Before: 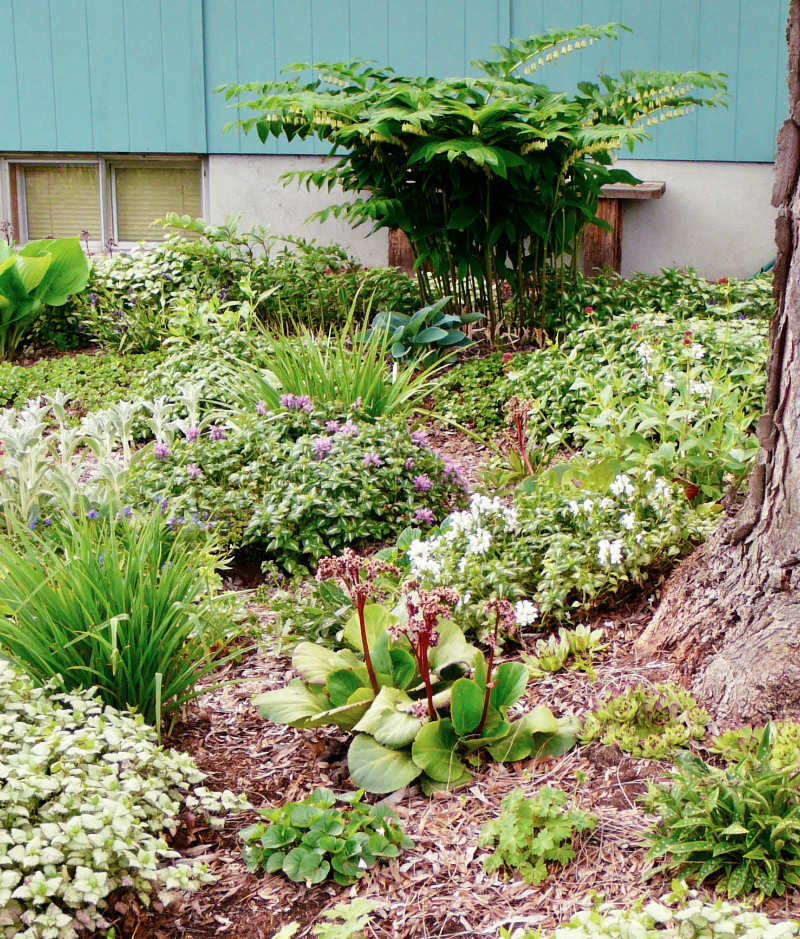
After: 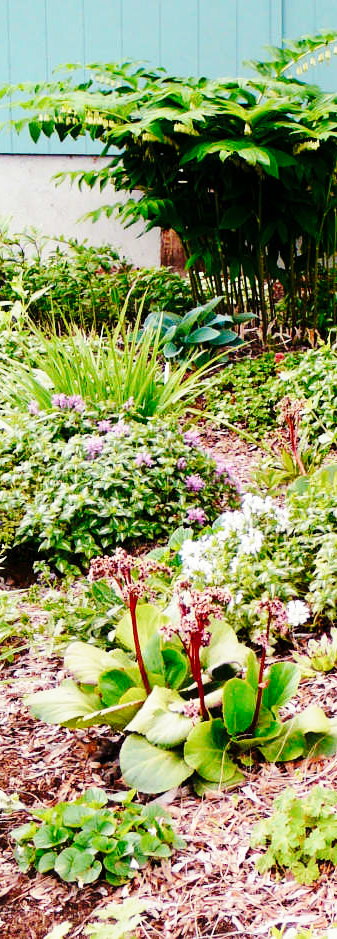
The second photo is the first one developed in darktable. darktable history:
crop: left 28.583%, right 29.231%
base curve: curves: ch0 [(0, 0) (0.036, 0.025) (0.121, 0.166) (0.206, 0.329) (0.605, 0.79) (1, 1)], preserve colors none
shadows and highlights: shadows -70, highlights 35, soften with gaussian
